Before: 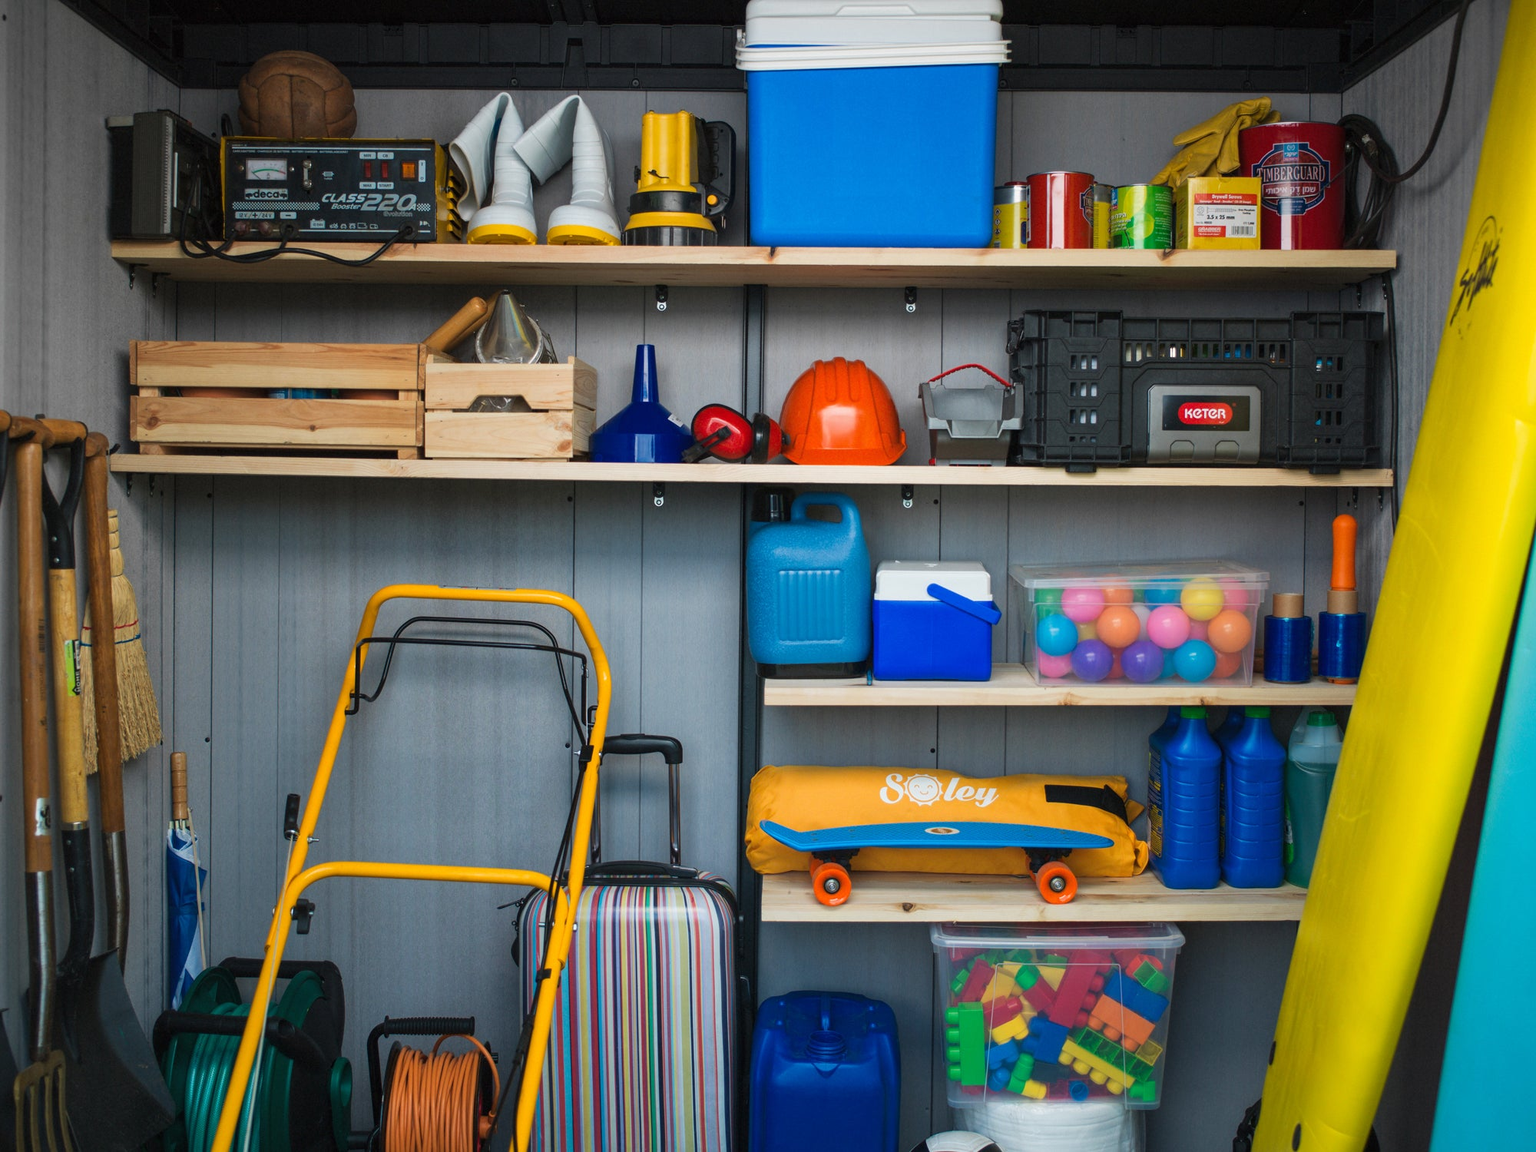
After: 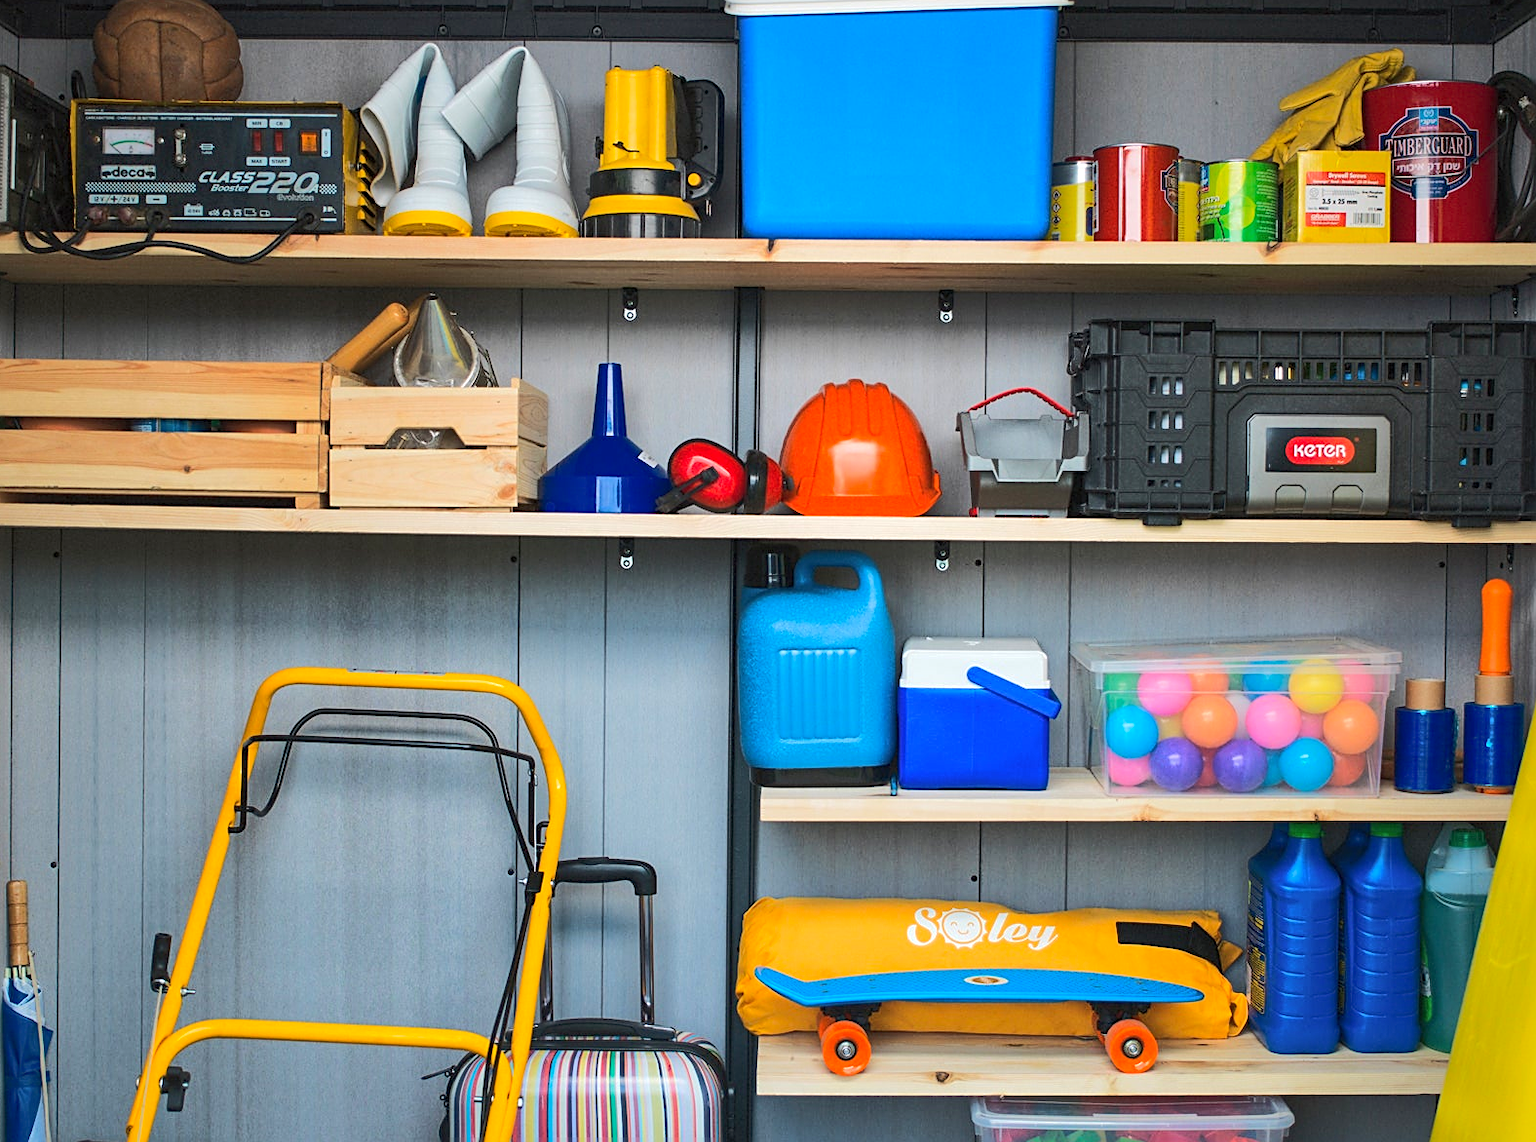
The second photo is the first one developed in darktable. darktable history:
crop and rotate: left 10.77%, top 5.1%, right 10.41%, bottom 16.76%
sharpen: on, module defaults
exposure: exposure 0.207 EV, compensate highlight preservation false
shadows and highlights: on, module defaults
rgb curve: curves: ch0 [(0, 0) (0.284, 0.292) (0.505, 0.644) (1, 1)], compensate middle gray true
